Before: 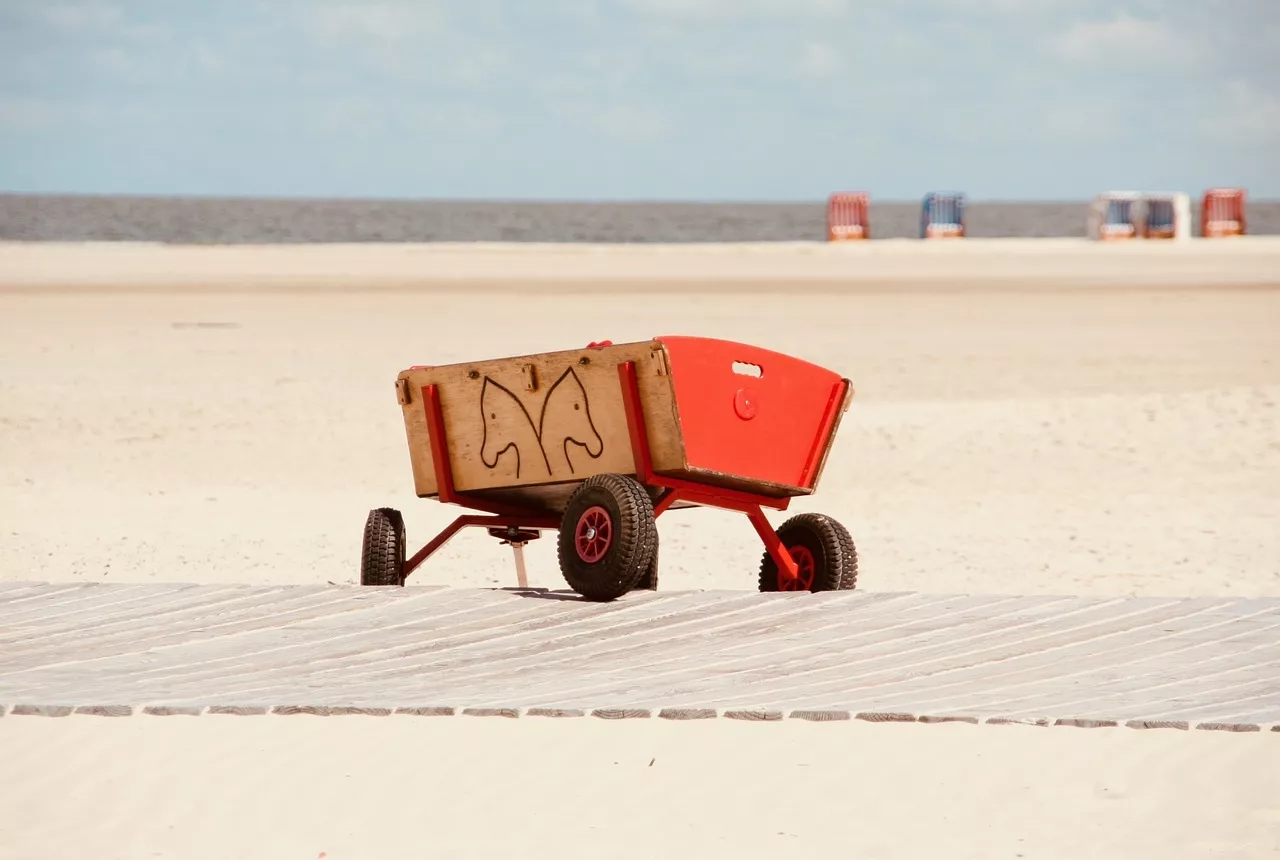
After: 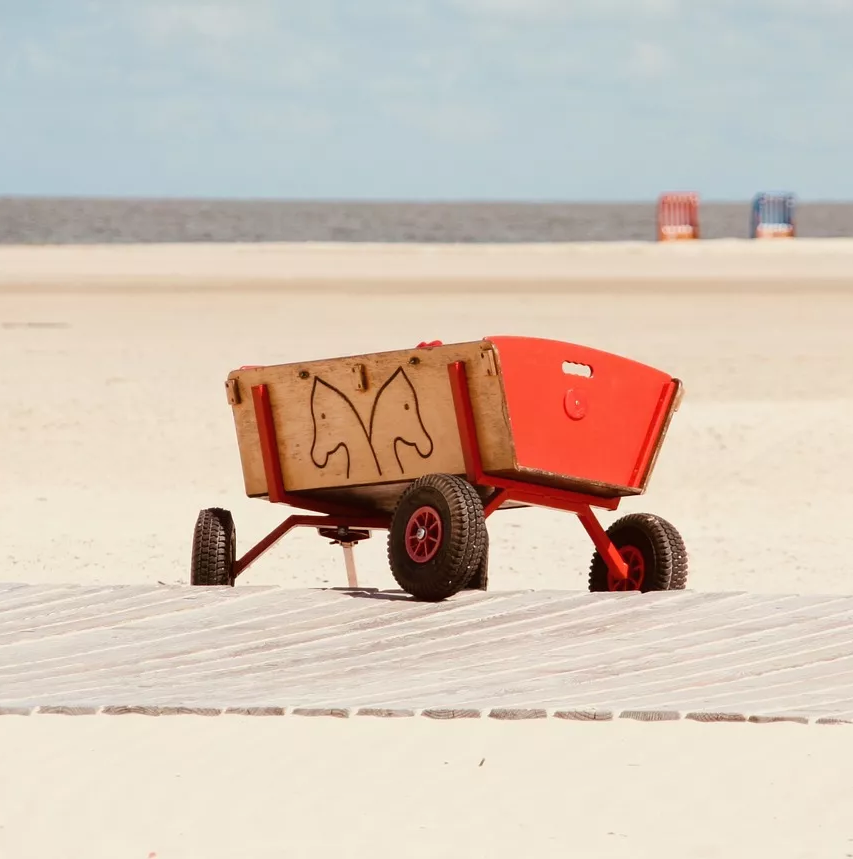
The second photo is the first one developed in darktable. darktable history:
crop and rotate: left 13.342%, right 19.991%
local contrast: mode bilateral grid, contrast 100, coarseness 100, detail 91%, midtone range 0.2
